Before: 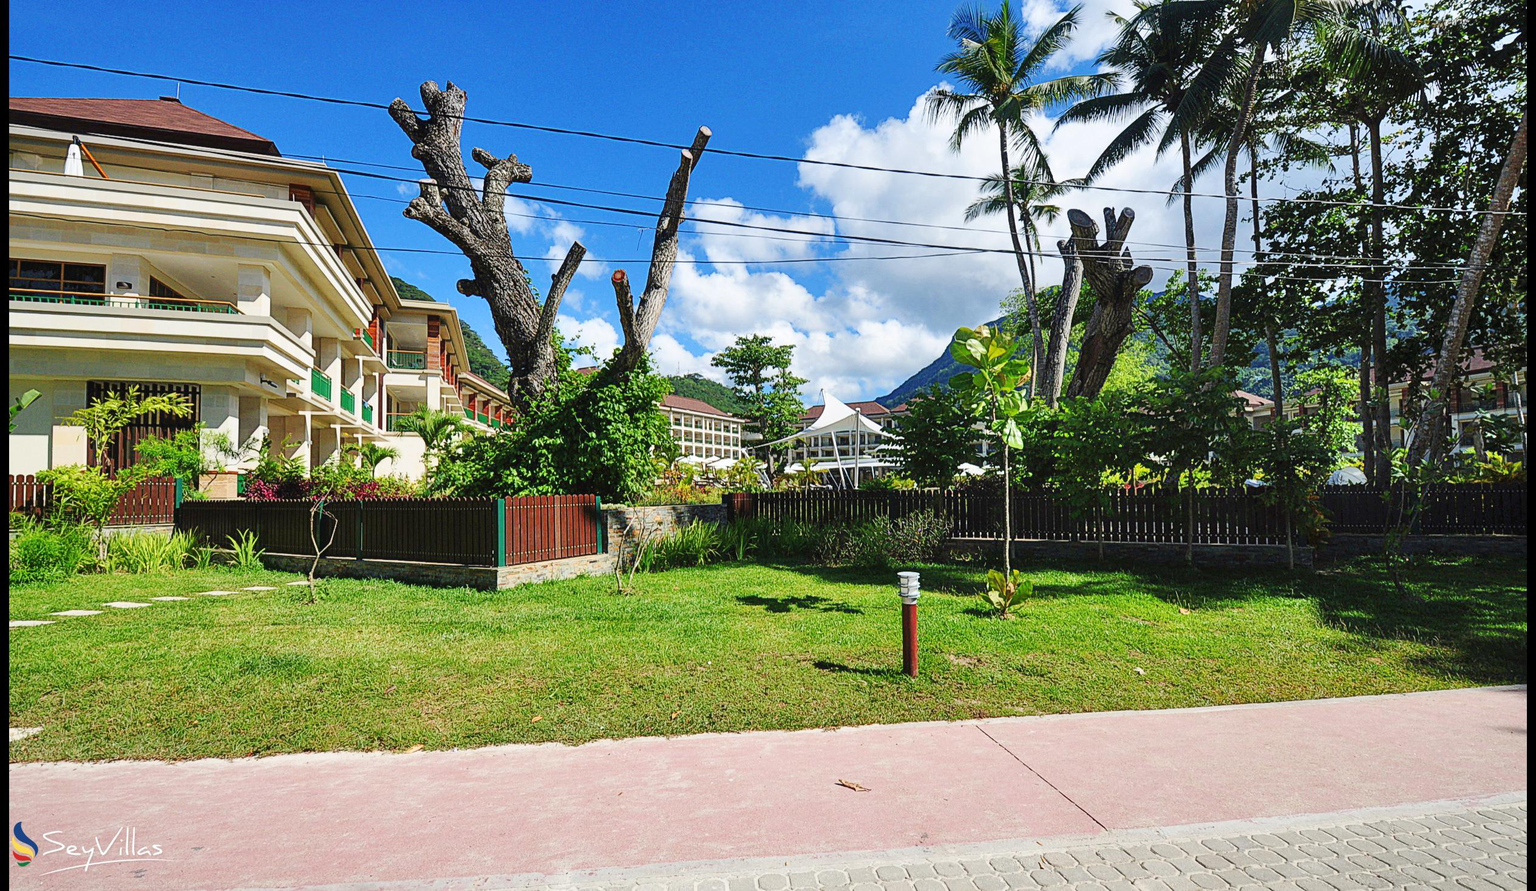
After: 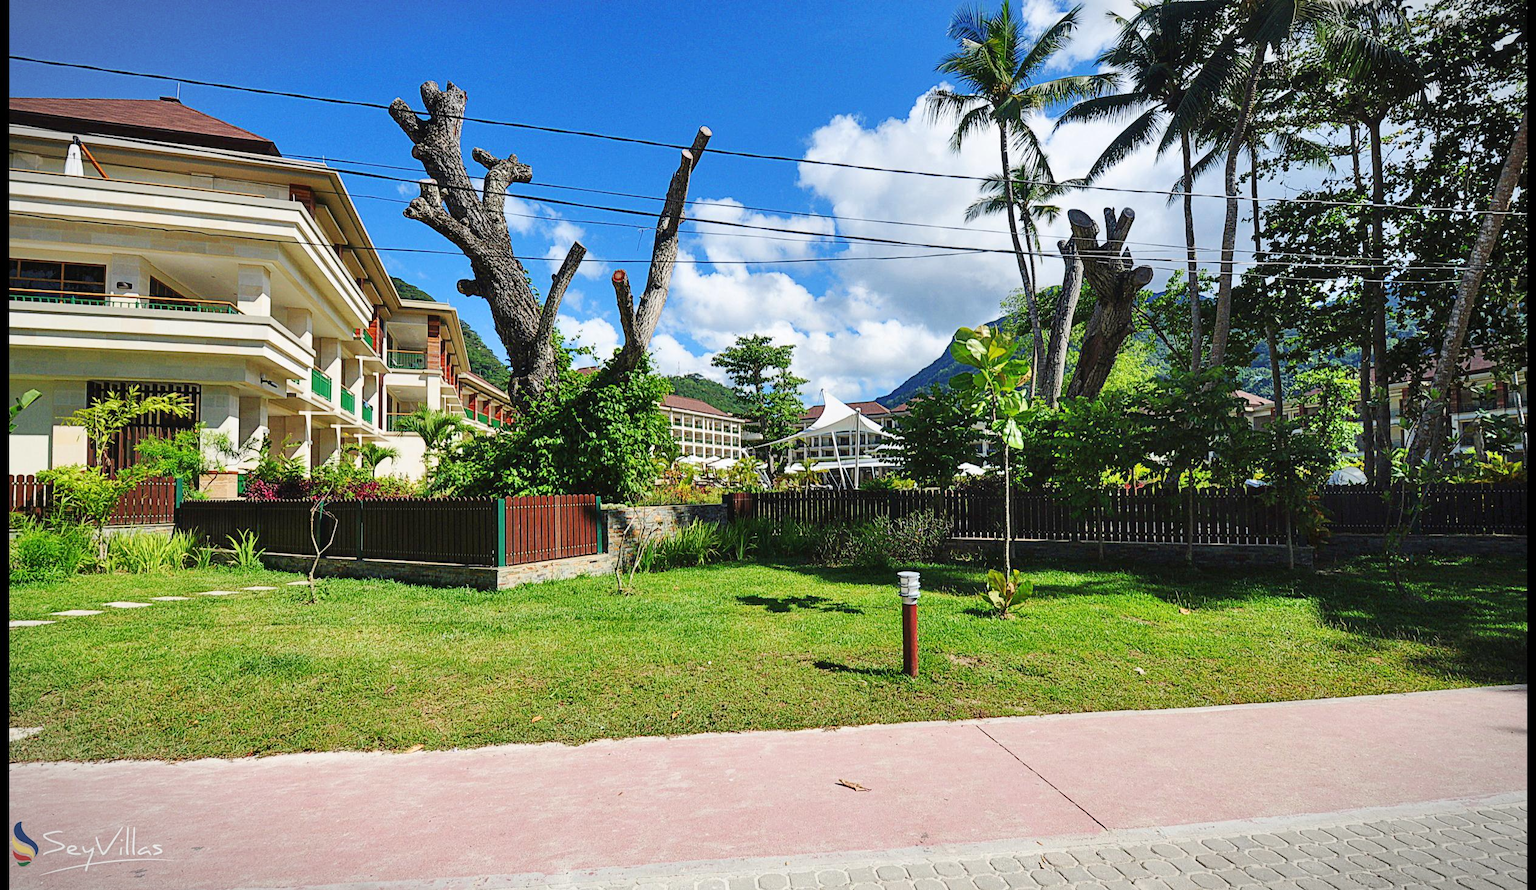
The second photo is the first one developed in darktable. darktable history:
color correction: highlights b* 0.034
vignetting: fall-off start 99.89%, fall-off radius 65.36%, automatic ratio true, unbound false
